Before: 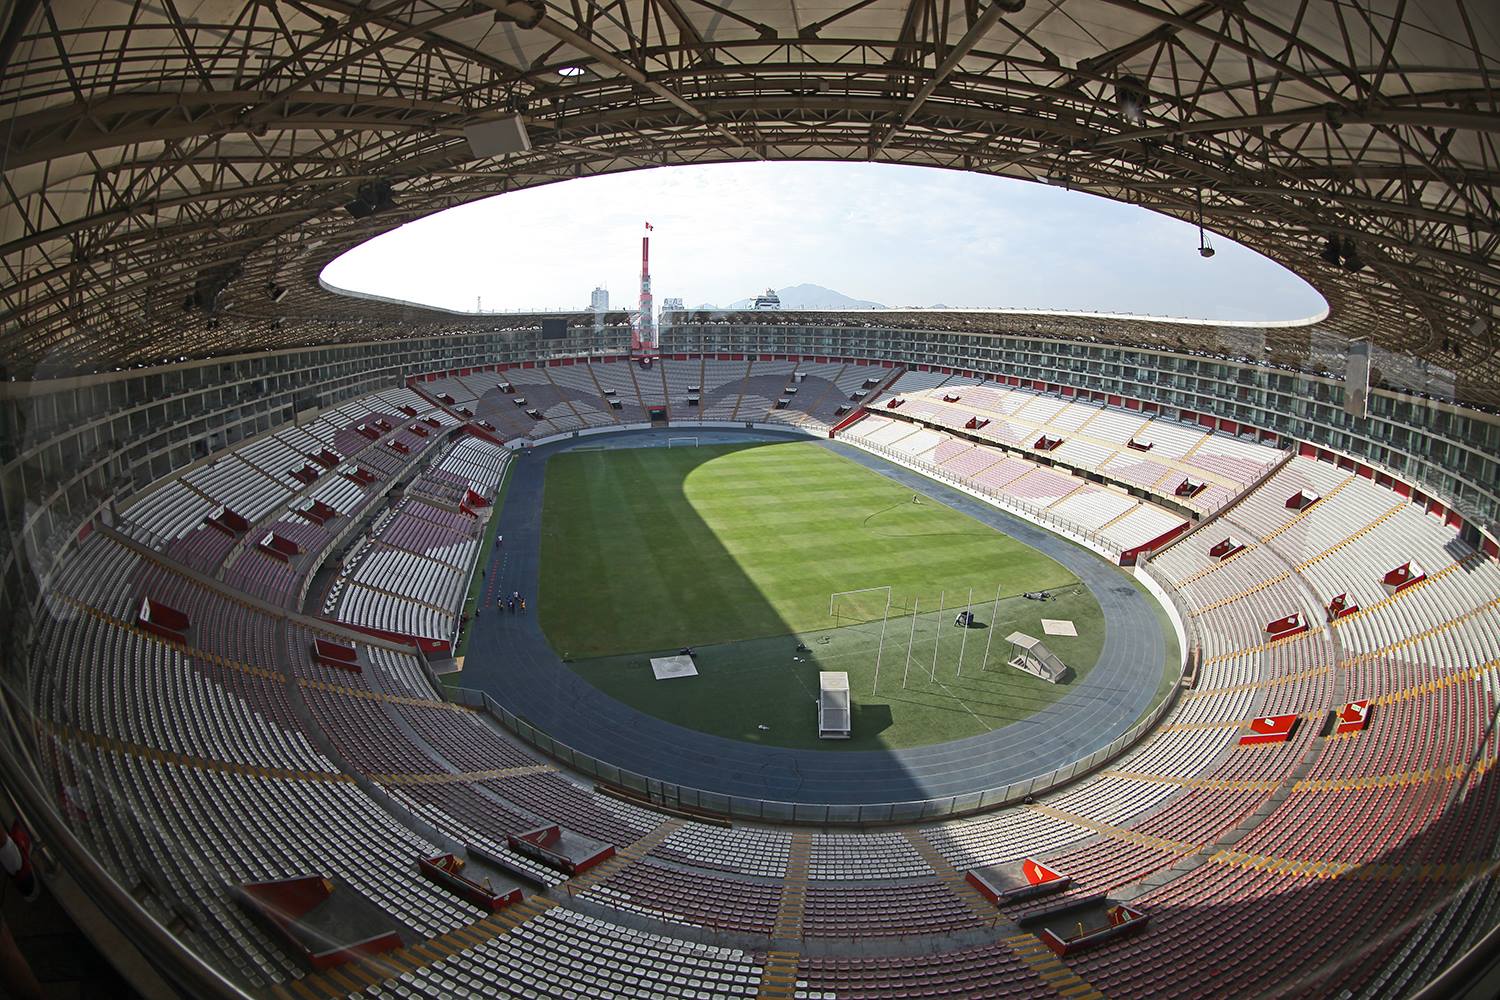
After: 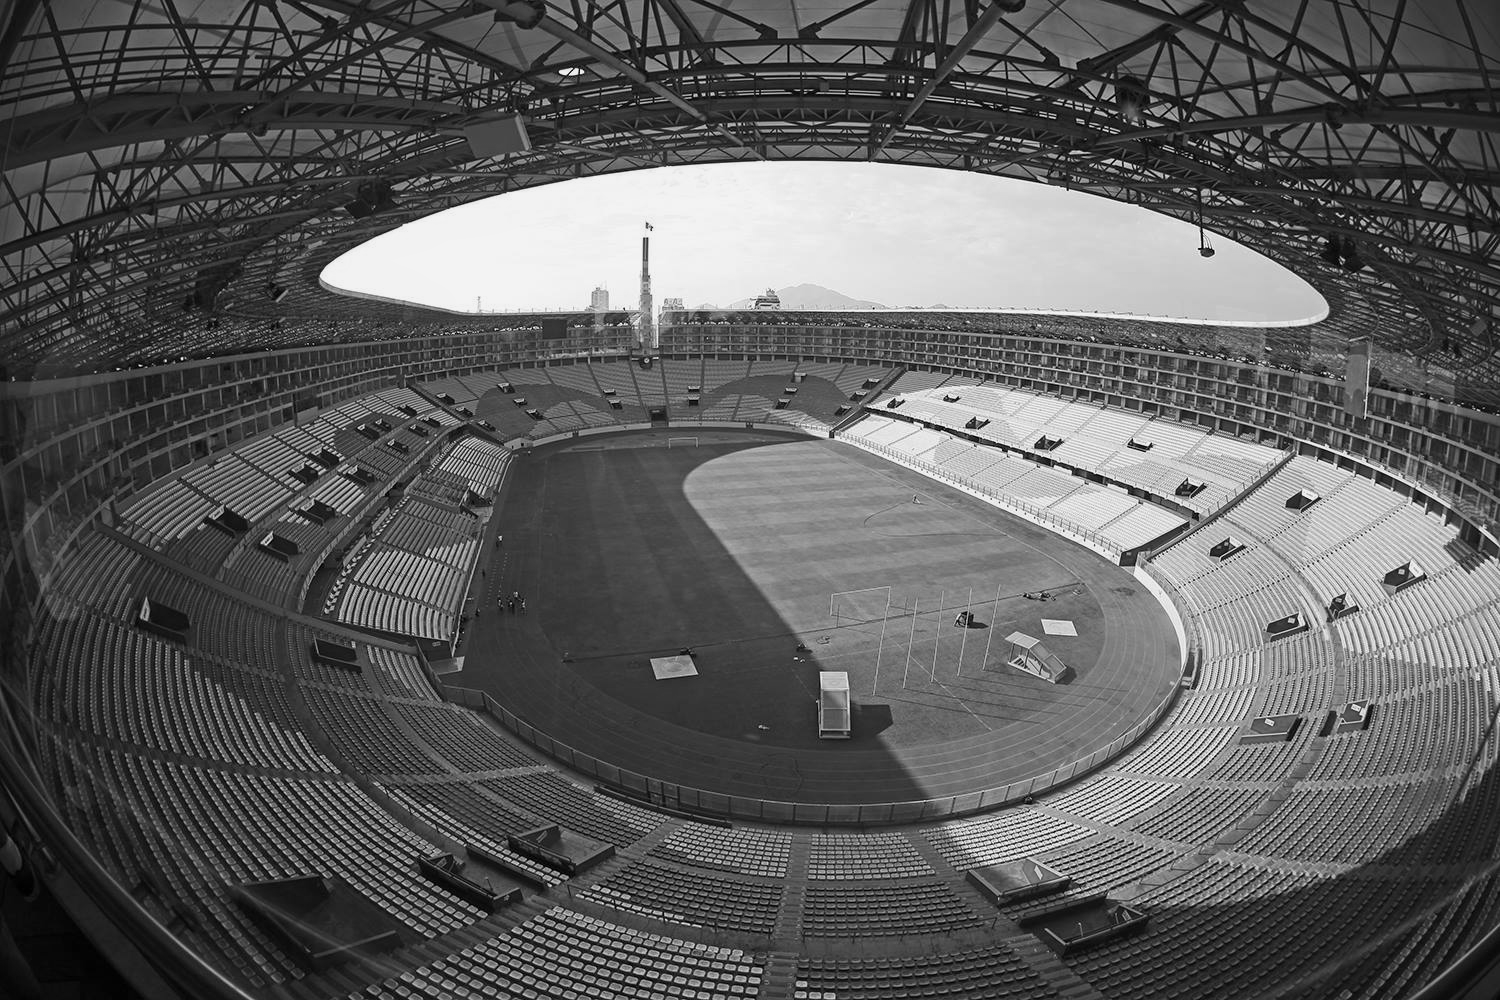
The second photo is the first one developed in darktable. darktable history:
monochrome: a 14.95, b -89.96
